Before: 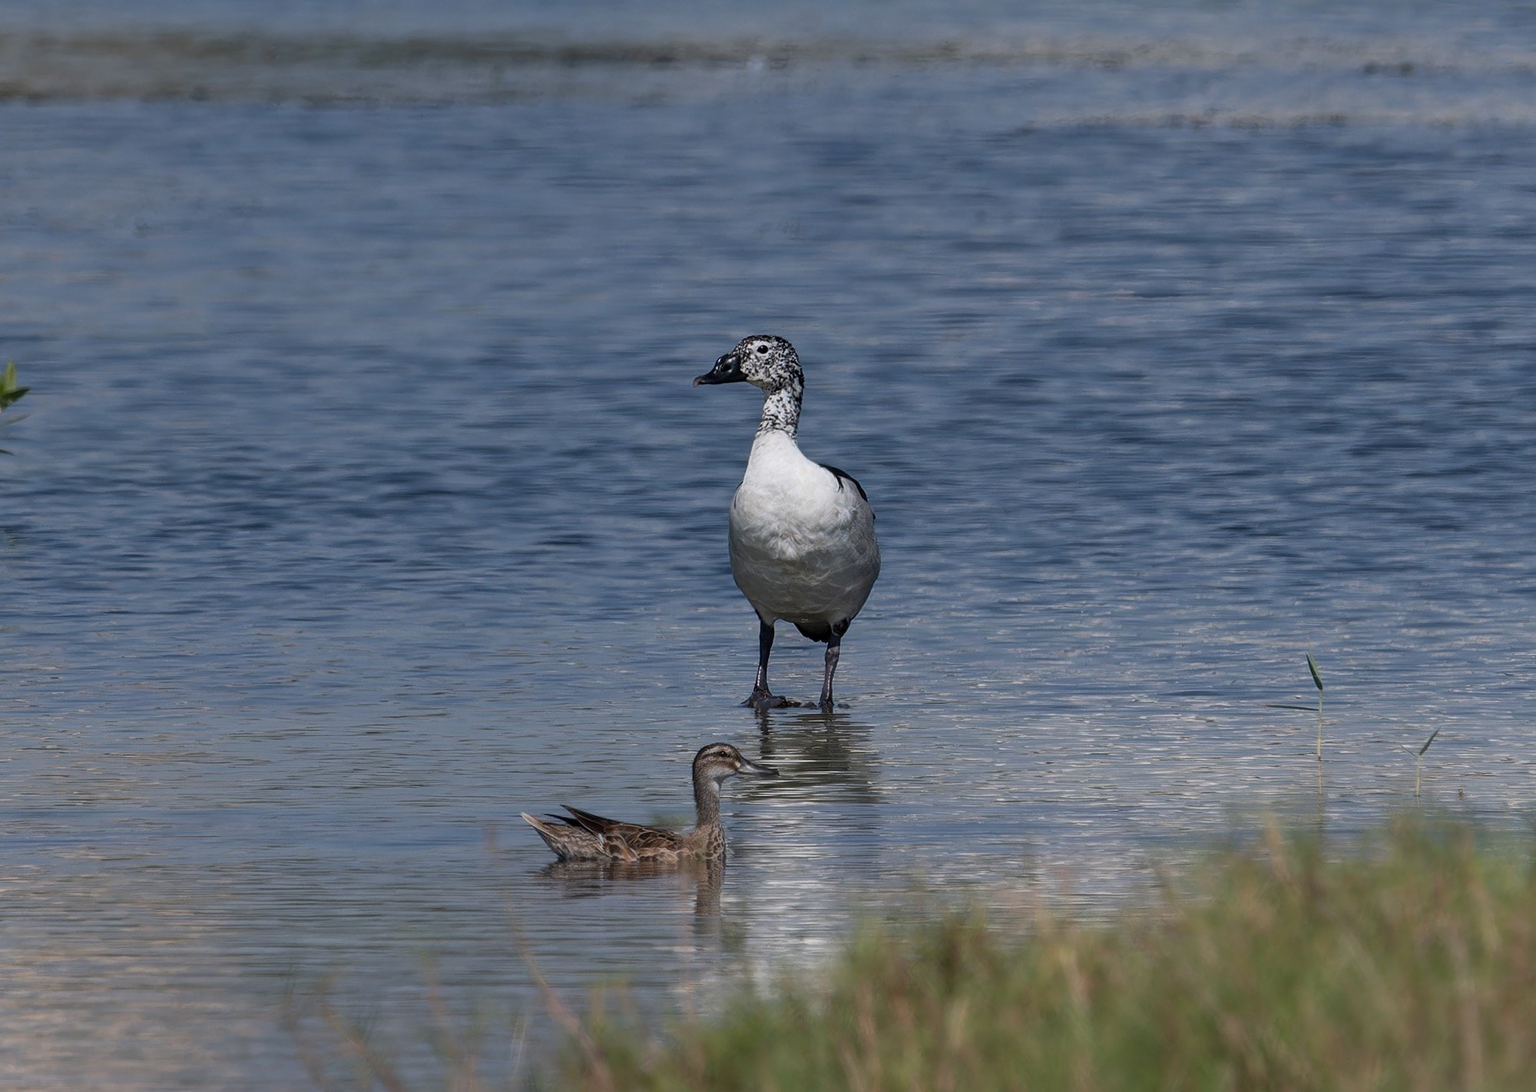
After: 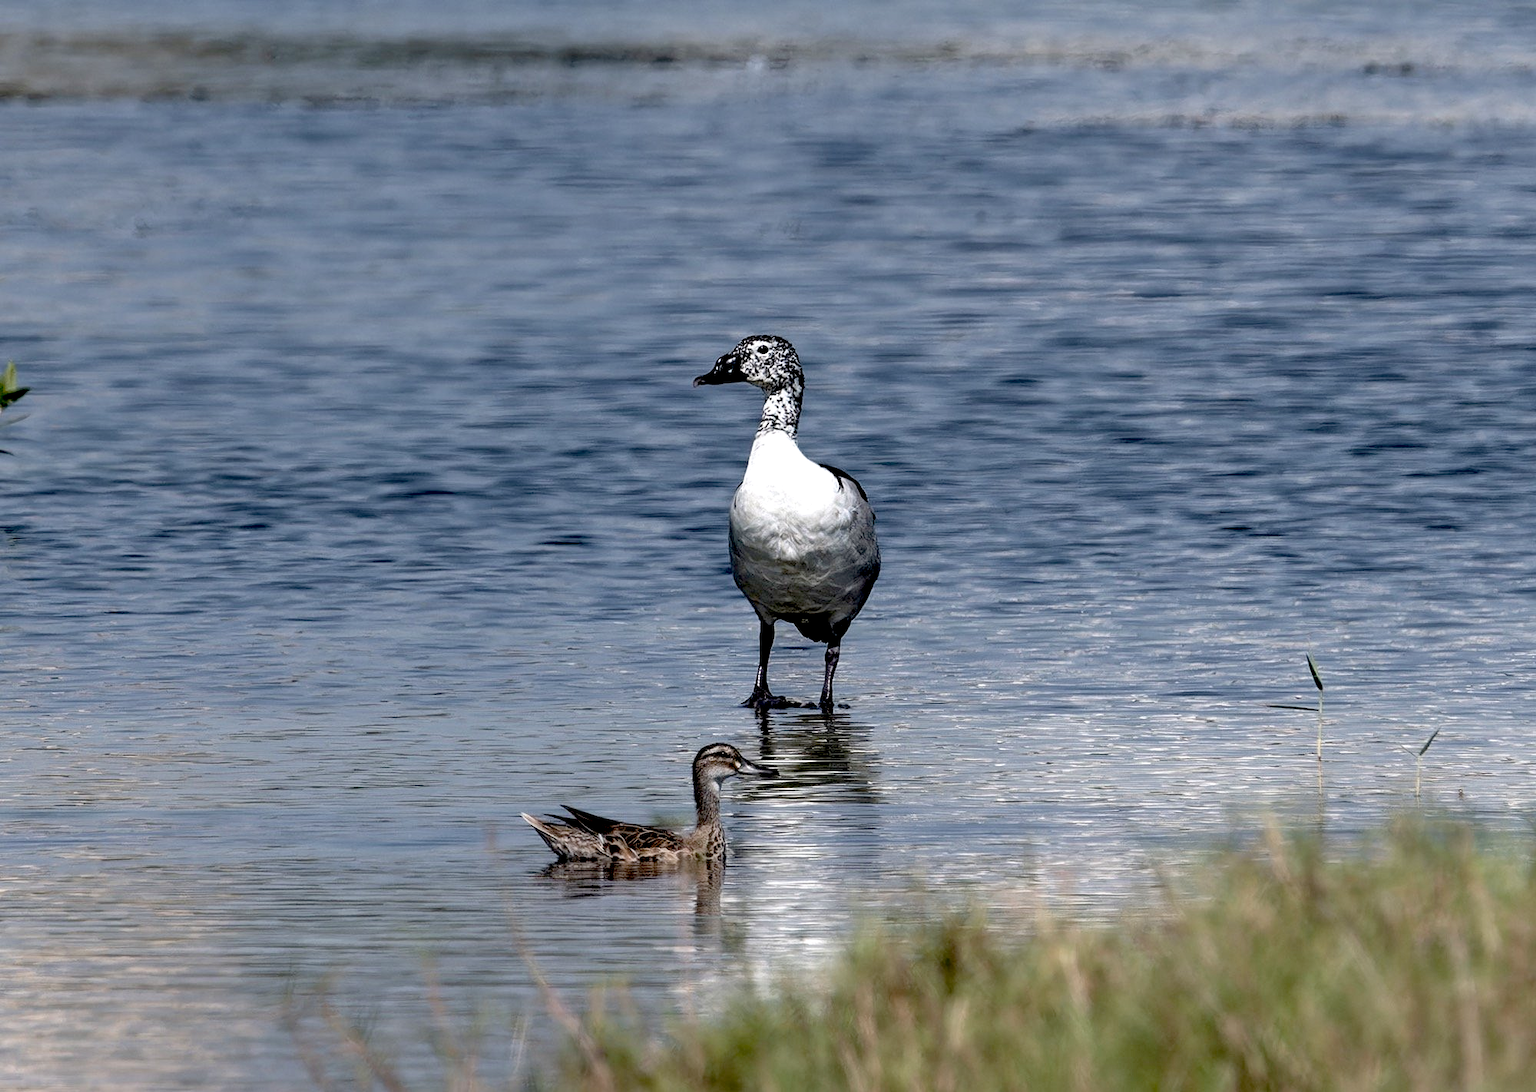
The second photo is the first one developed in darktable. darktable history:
color correction: highlights b* -0.055, saturation 0.544
velvia: on, module defaults
exposure: black level correction 0.035, exposure 0.909 EV, compensate highlight preservation false
